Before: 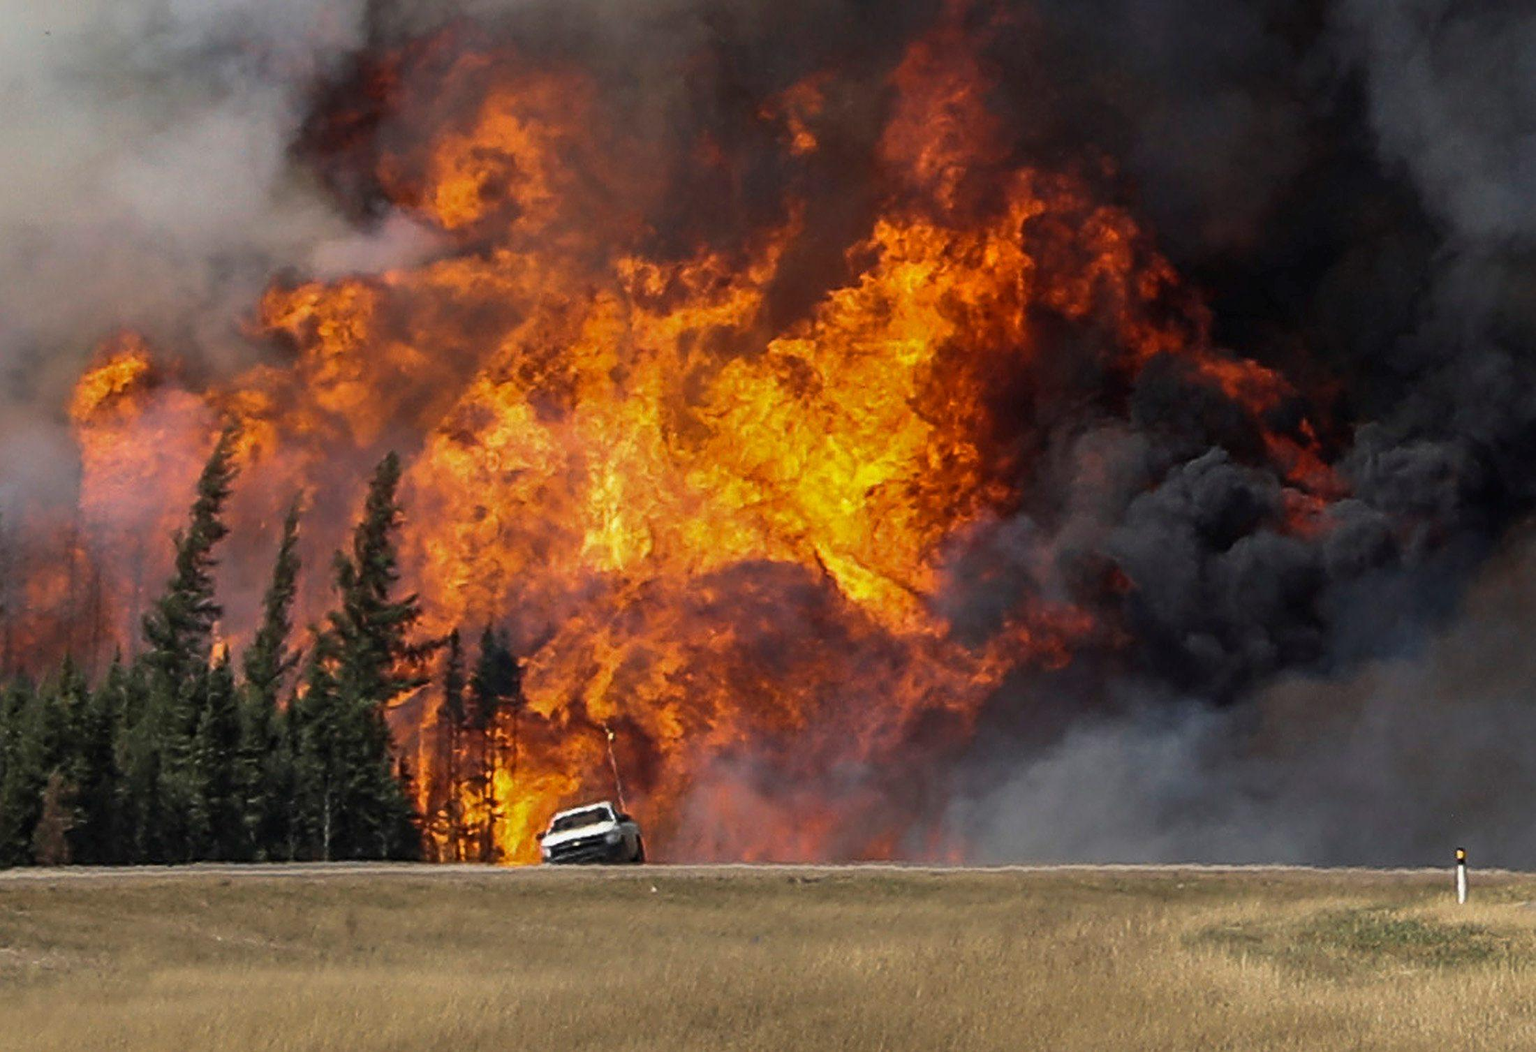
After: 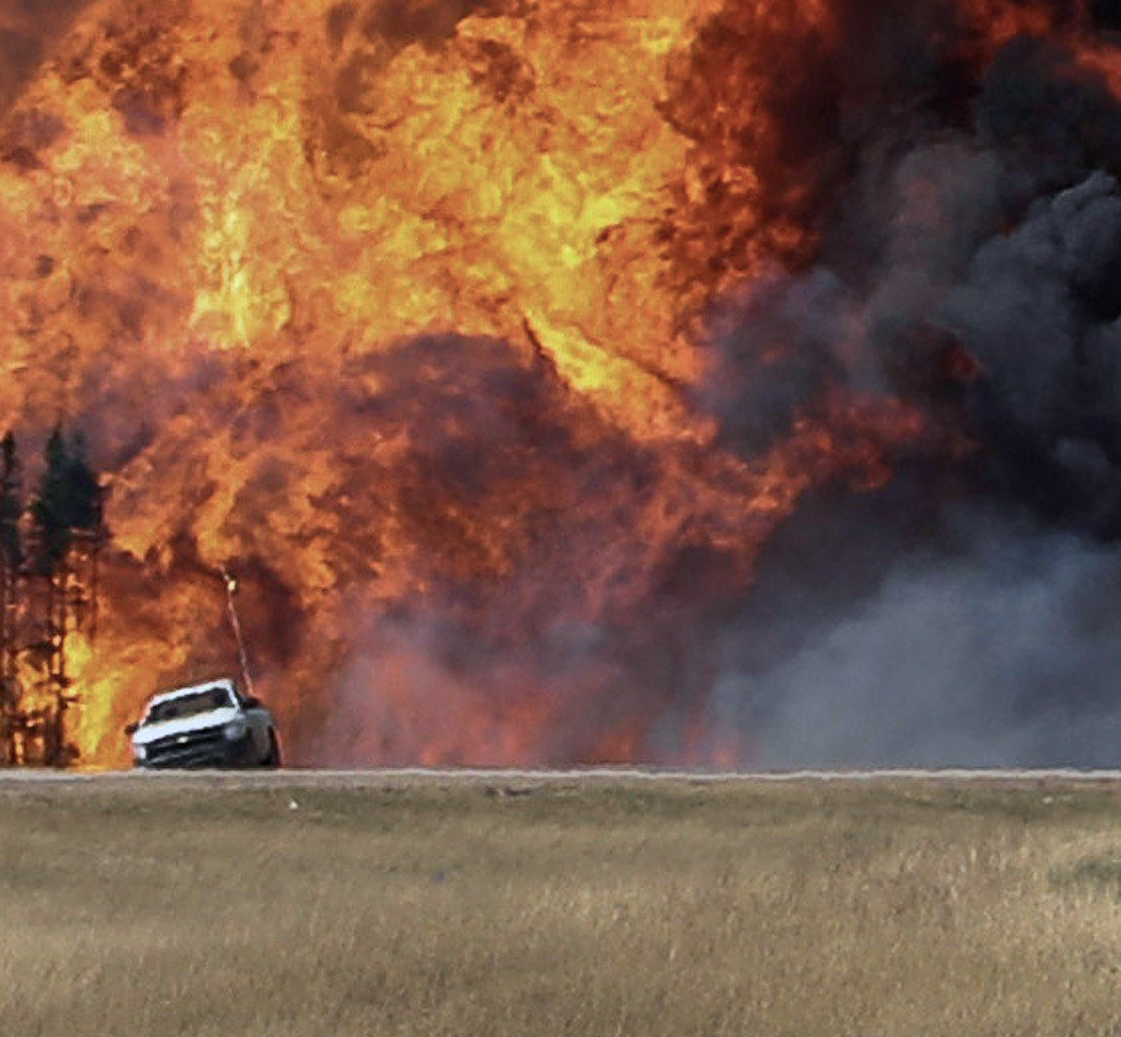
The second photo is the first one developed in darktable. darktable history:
color calibration: illuminant as shot in camera, x 0.369, y 0.376, temperature 4328.46 K, gamut compression 3
crop and rotate: left 29.237%, top 31.152%, right 19.807%
tone equalizer: -8 EV -0.002 EV, -7 EV 0.005 EV, -6 EV -0.009 EV, -5 EV 0.011 EV, -4 EV -0.012 EV, -3 EV 0.007 EV, -2 EV -0.062 EV, -1 EV -0.293 EV, +0 EV -0.582 EV, smoothing diameter 2%, edges refinement/feathering 20, mask exposure compensation -1.57 EV, filter diffusion 5
